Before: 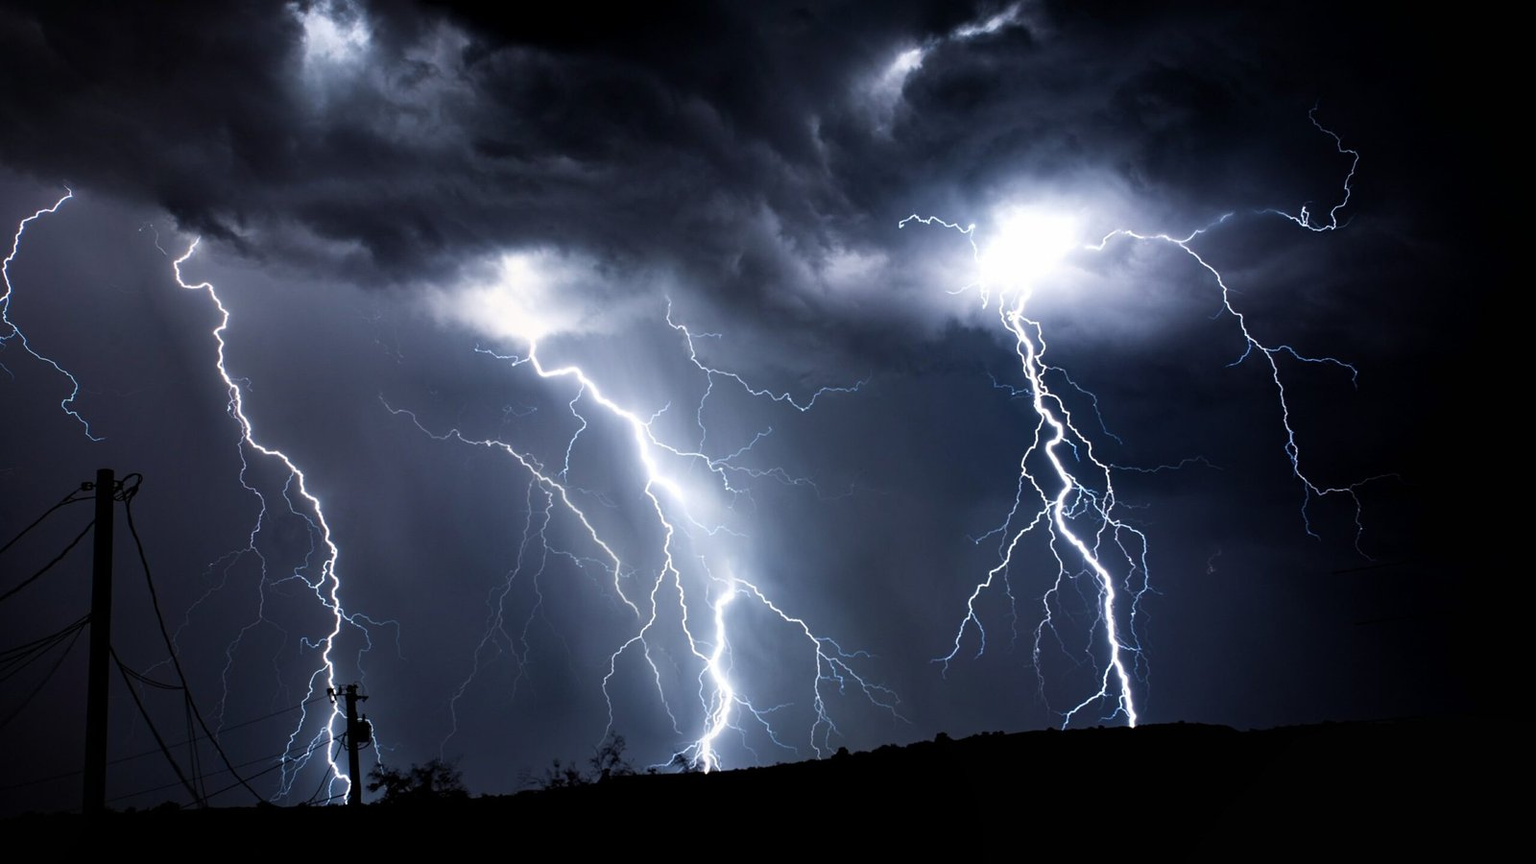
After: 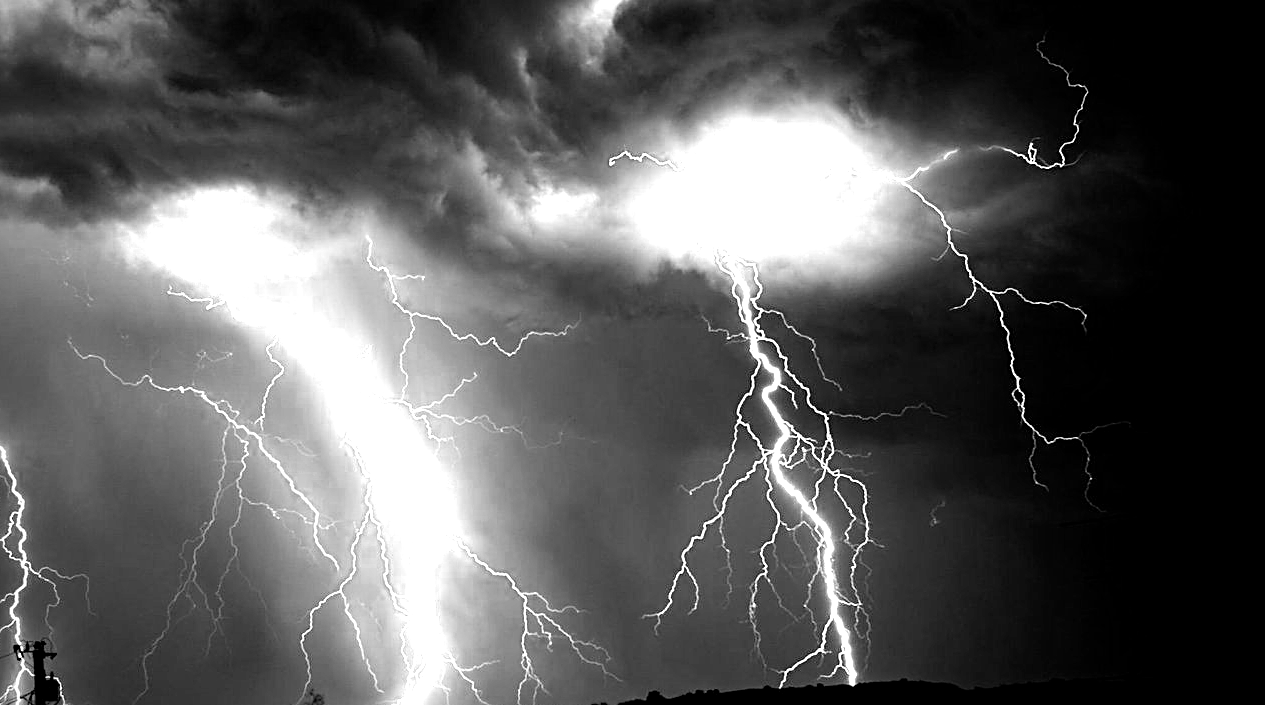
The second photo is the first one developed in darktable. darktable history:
color balance rgb: shadows lift › chroma 6.422%, shadows lift › hue 305.1°, shadows fall-off 100.598%, perceptual saturation grading › global saturation 30.424%, mask middle-gray fulcrum 22.575%, global vibrance 20%
color zones: curves: ch0 [(0, 0.613) (0.01, 0.613) (0.245, 0.448) (0.498, 0.529) (0.642, 0.665) (0.879, 0.777) (0.99, 0.613)]; ch1 [(0, 0) (0.143, 0) (0.286, 0) (0.429, 0) (0.571, 0) (0.714, 0) (0.857, 0)], mix 22.05%
sharpen: on, module defaults
exposure: black level correction 0.001, exposure 0.5 EV, compensate highlight preservation false
crop and rotate: left 20.452%, top 8.048%, right 0.44%, bottom 13.562%
haze removal: compatibility mode true, adaptive false
vignetting: fall-off radius 31.25%, brightness -0.288
